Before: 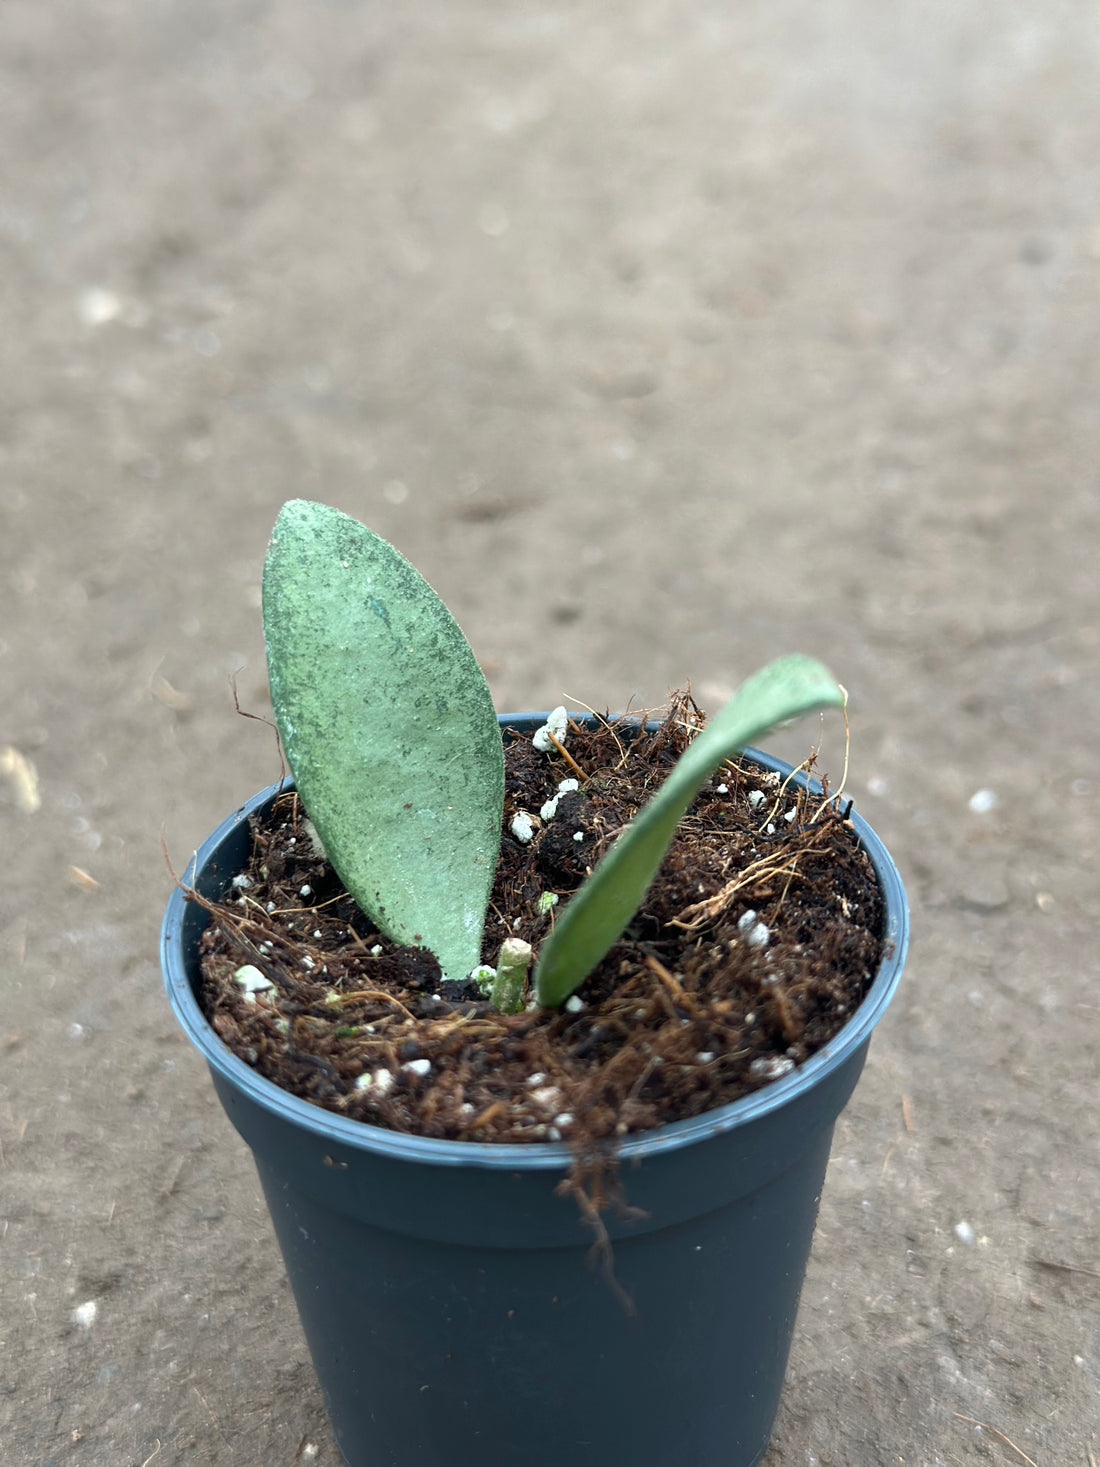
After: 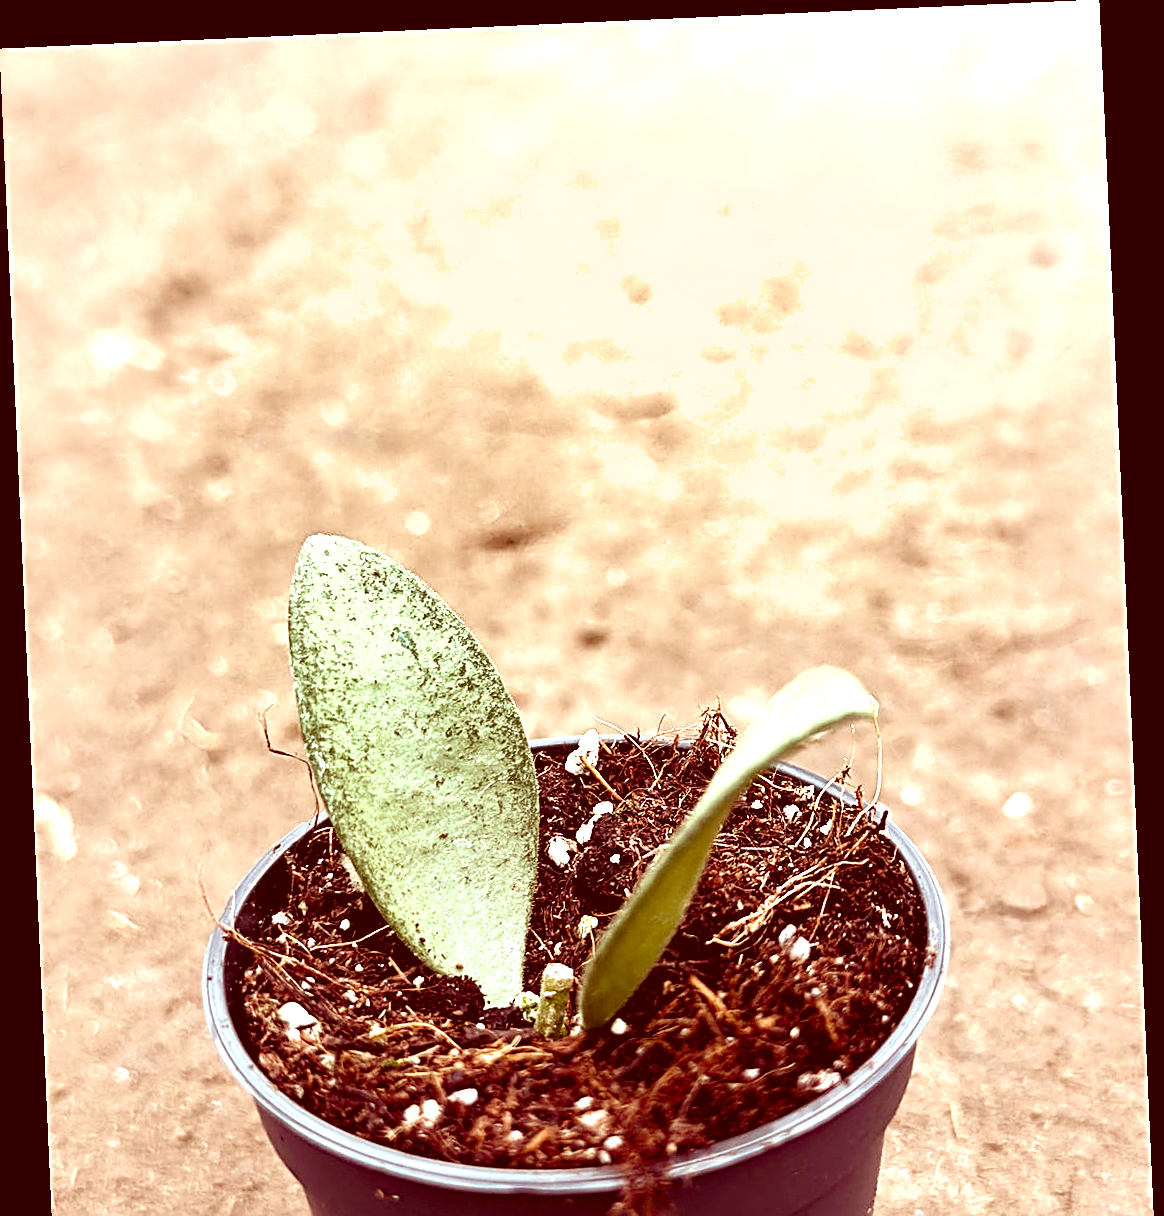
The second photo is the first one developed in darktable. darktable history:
crop: bottom 19.644%
tone equalizer: -8 EV -0.417 EV, -7 EV -0.389 EV, -6 EV -0.333 EV, -5 EV -0.222 EV, -3 EV 0.222 EV, -2 EV 0.333 EV, -1 EV 0.389 EV, +0 EV 0.417 EV, edges refinement/feathering 500, mask exposure compensation -1.57 EV, preserve details no
exposure: exposure 0.556 EV, compensate highlight preservation false
rotate and perspective: rotation -2.56°, automatic cropping off
color balance rgb: shadows lift › luminance -21.66%, shadows lift › chroma 8.98%, shadows lift › hue 283.37°, power › chroma 1.05%, power › hue 25.59°, highlights gain › luminance 6.08%, highlights gain › chroma 2.55%, highlights gain › hue 90°, global offset › luminance -0.87%, perceptual saturation grading › global saturation 25%, perceptual saturation grading › highlights -28.39%, perceptual saturation grading › shadows 33.98%
shadows and highlights: shadows 12, white point adjustment 1.2, soften with gaussian
sharpen: radius 2.676, amount 0.669
color correction: highlights a* 9.03, highlights b* 8.71, shadows a* 40, shadows b* 40, saturation 0.8
